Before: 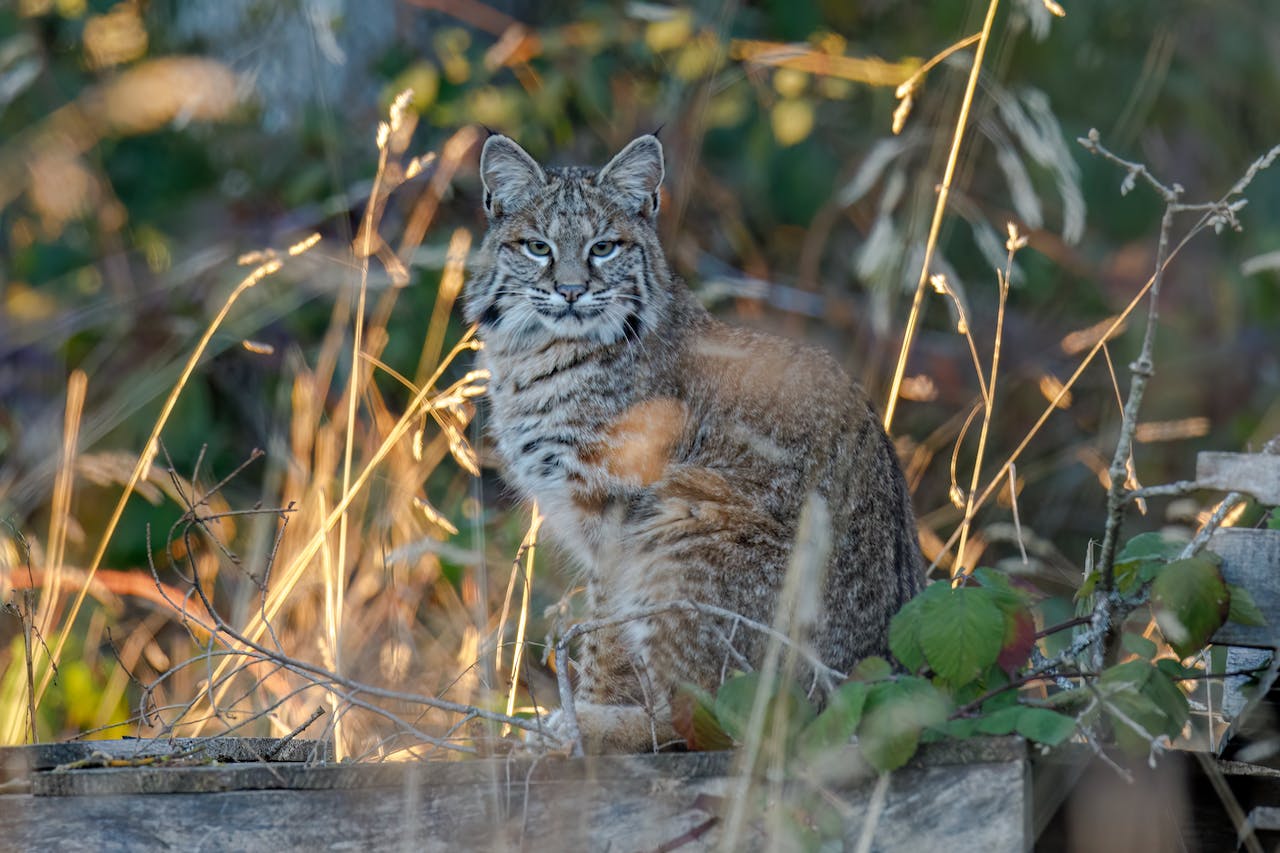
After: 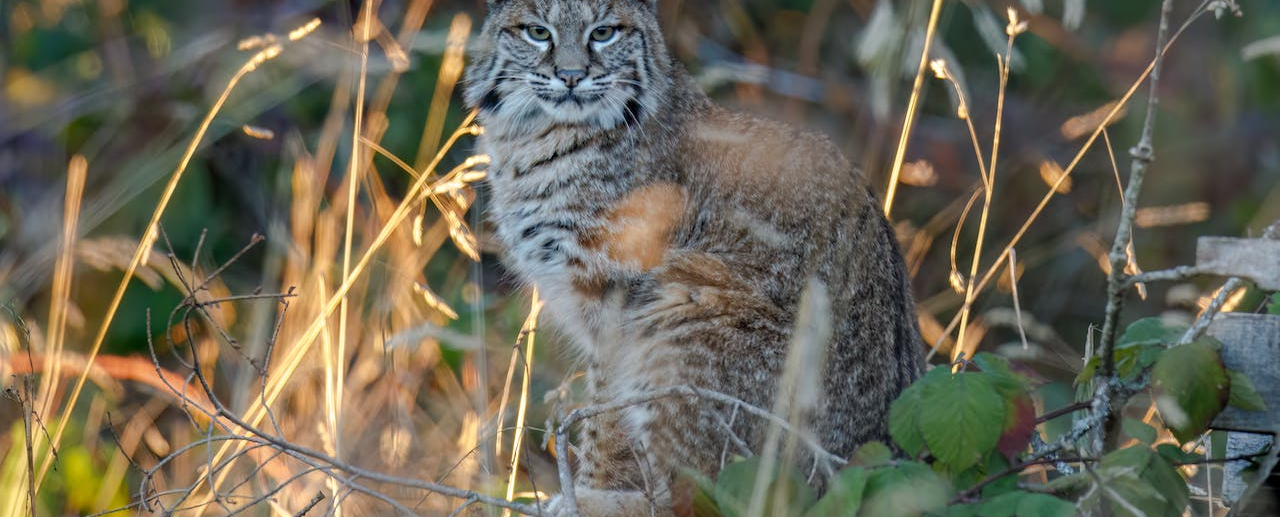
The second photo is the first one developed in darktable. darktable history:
crop and rotate: top 25.346%, bottom 13.942%
